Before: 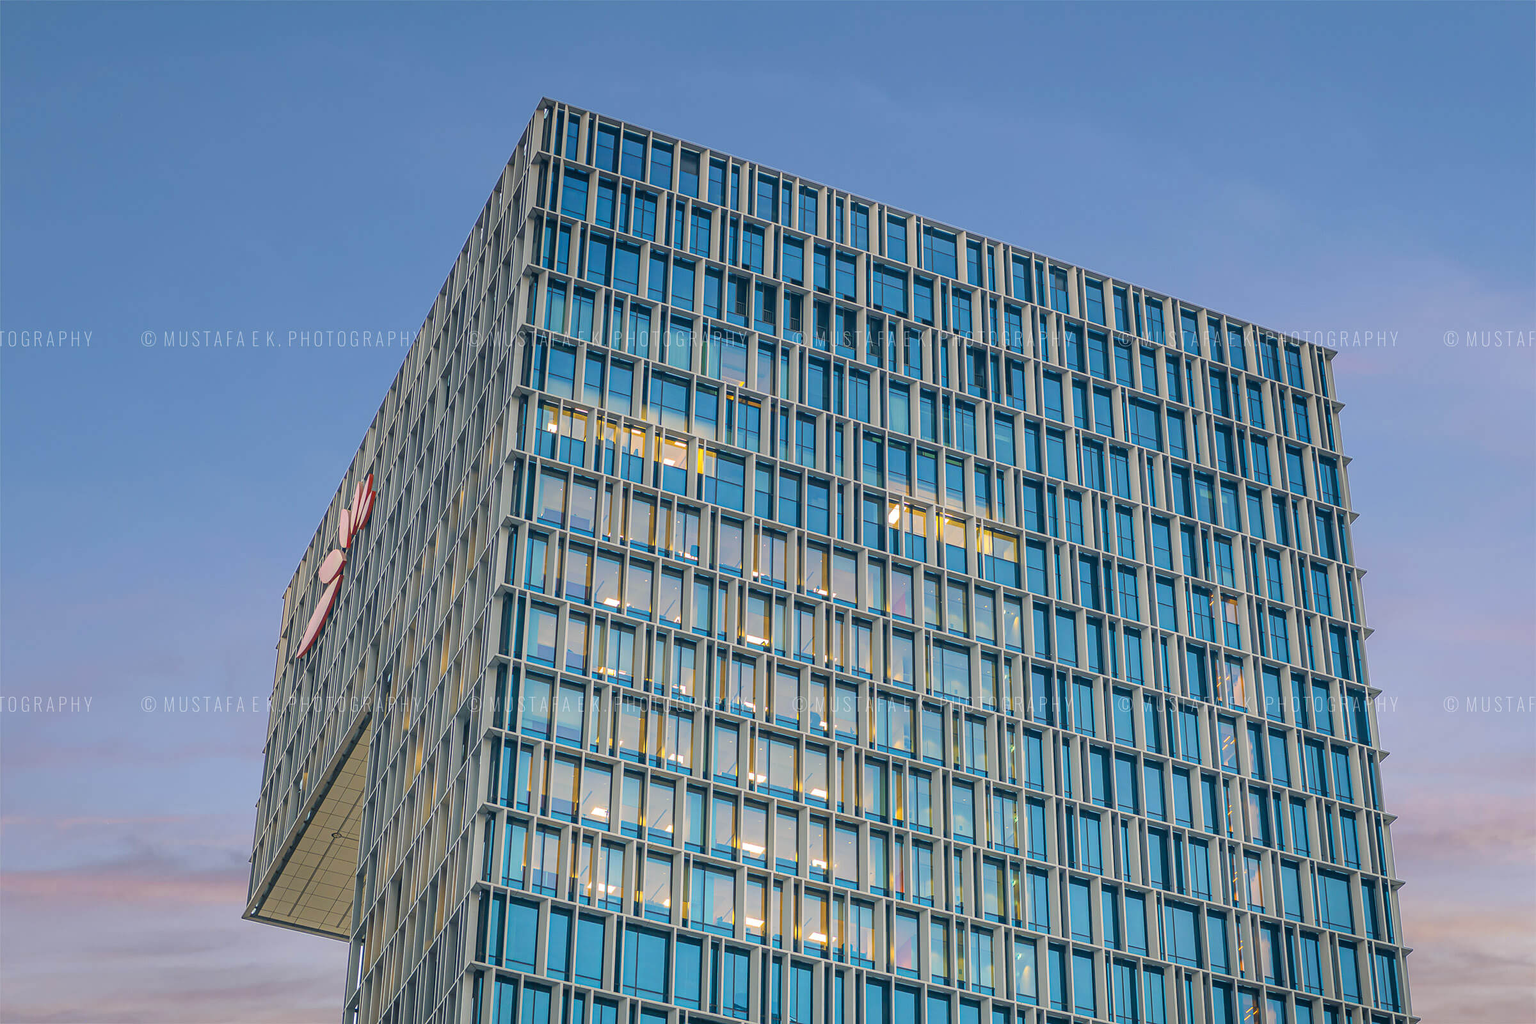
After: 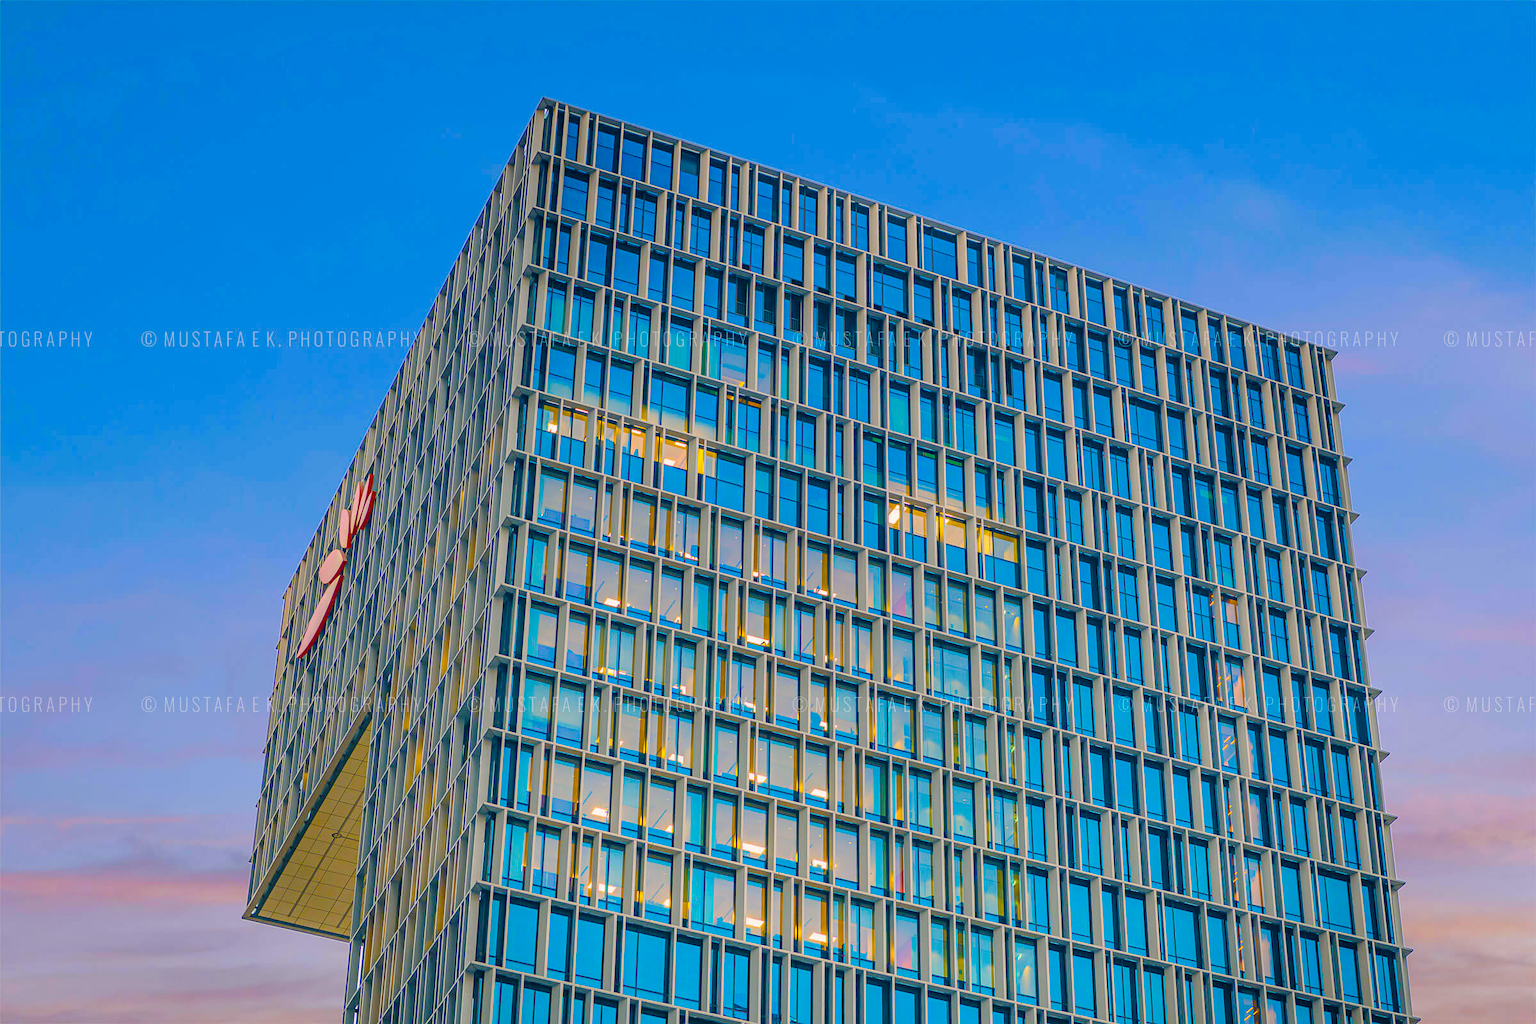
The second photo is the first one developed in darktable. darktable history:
color balance rgb: highlights gain › chroma 1.397%, highlights gain › hue 51.21°, linear chroma grading › global chroma 49.626%, perceptual saturation grading › global saturation 46.175%, perceptual saturation grading › highlights -50.434%, perceptual saturation grading › shadows 31.053%, perceptual brilliance grading › global brilliance 1.36%, perceptual brilliance grading › highlights -3.828%, global vibrance 20%
tone equalizer: edges refinement/feathering 500, mask exposure compensation -1.57 EV, preserve details no
